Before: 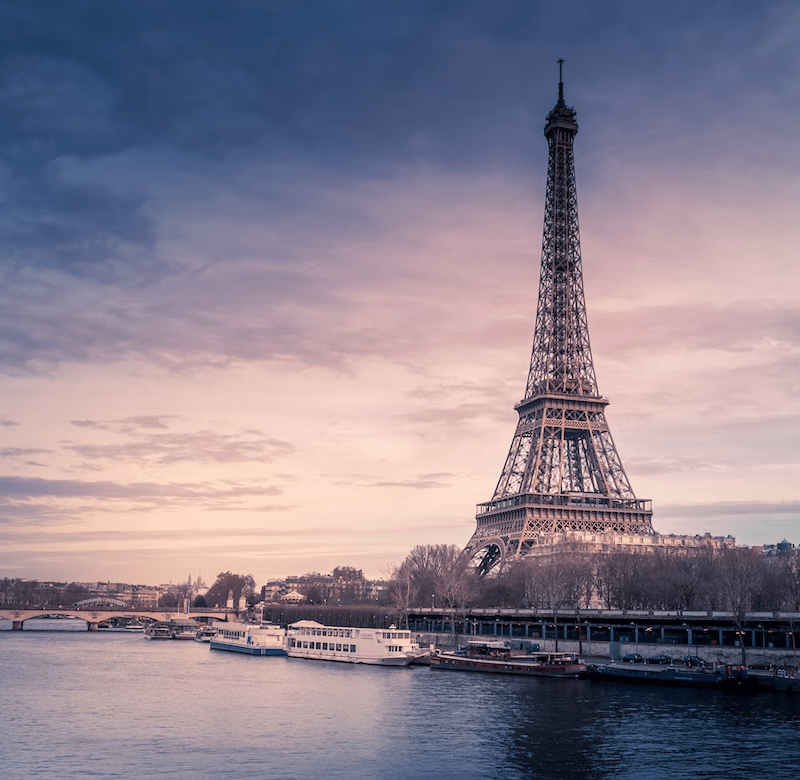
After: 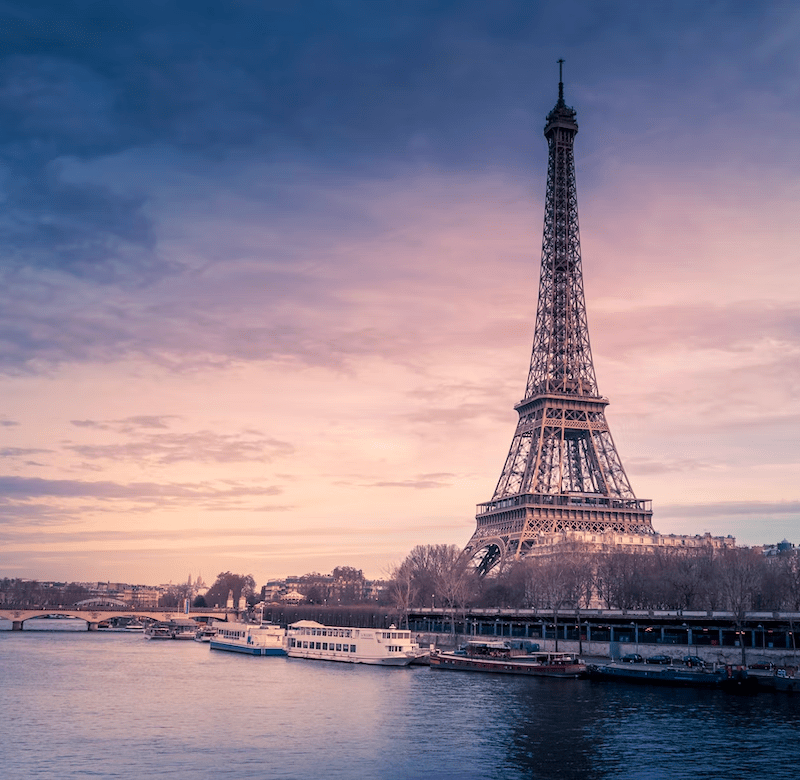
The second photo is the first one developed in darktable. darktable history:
color balance rgb: shadows lift › chroma 0.671%, shadows lift › hue 116.03°, perceptual saturation grading › global saturation 19.501%, global vibrance 20%
